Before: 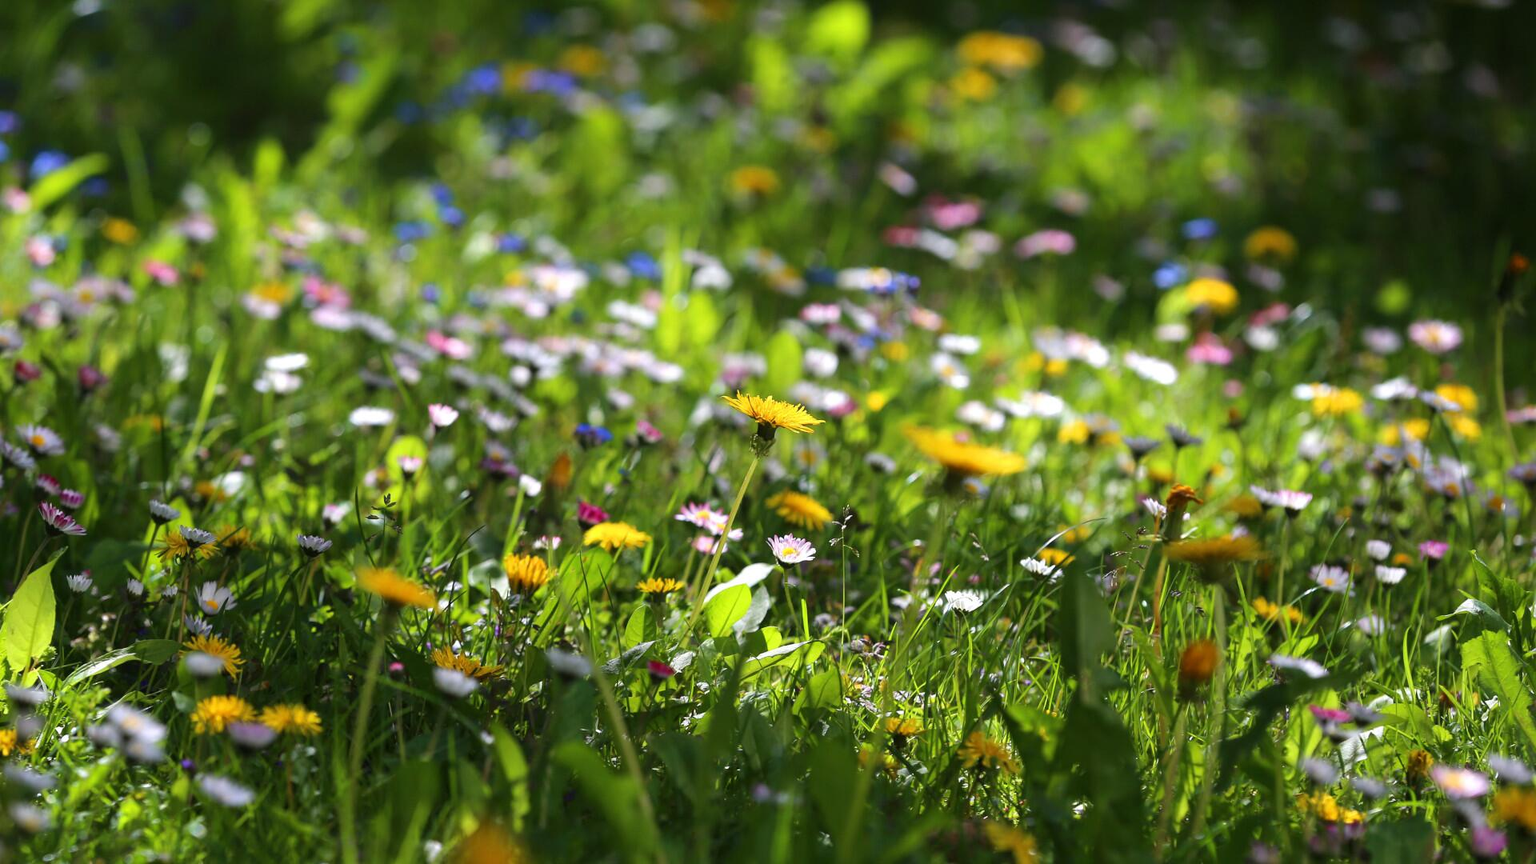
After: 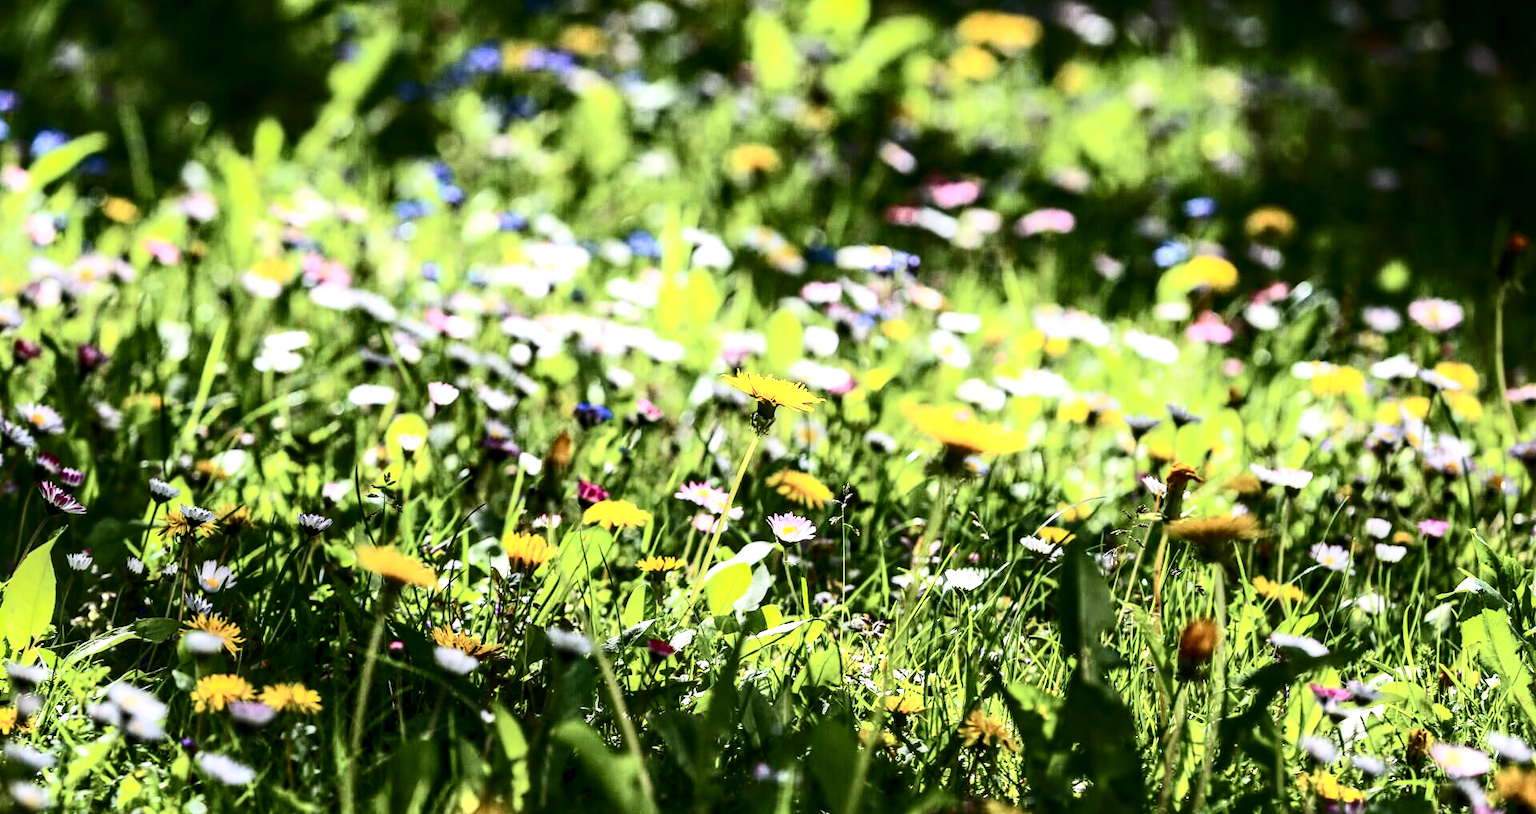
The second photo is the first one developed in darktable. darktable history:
crop and rotate: top 2.592%, bottom 3.095%
exposure: exposure 0.761 EV, compensate exposure bias true, compensate highlight preservation false
contrast brightness saturation: contrast 0.49, saturation -0.102
local contrast: highlights 21%, detail 150%
